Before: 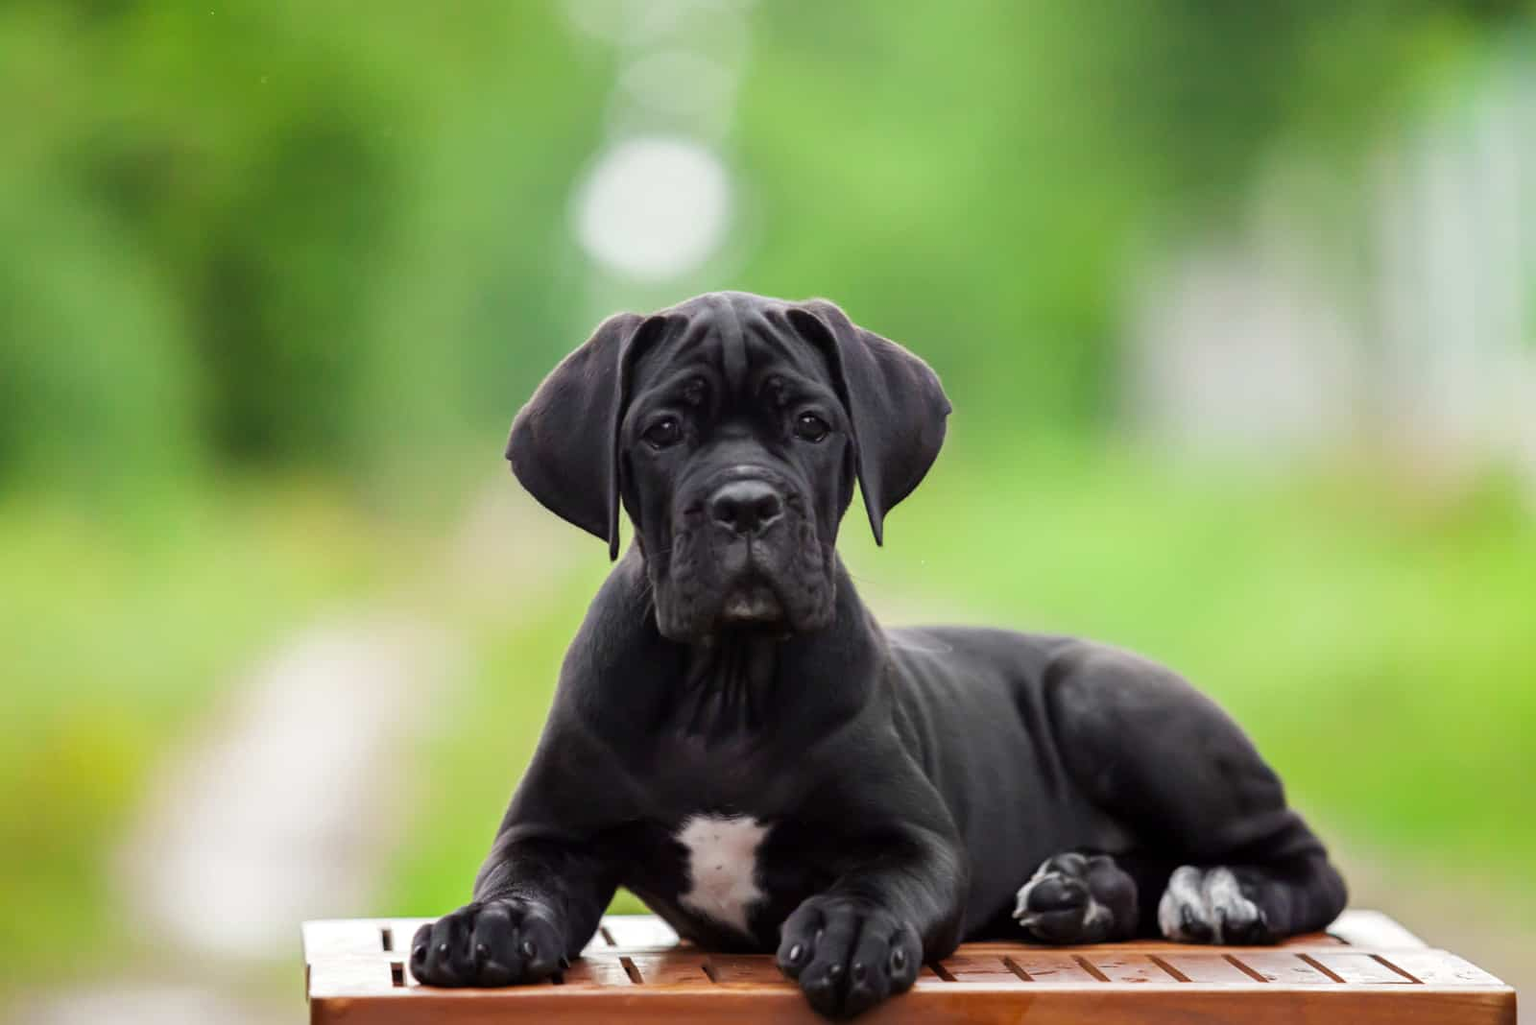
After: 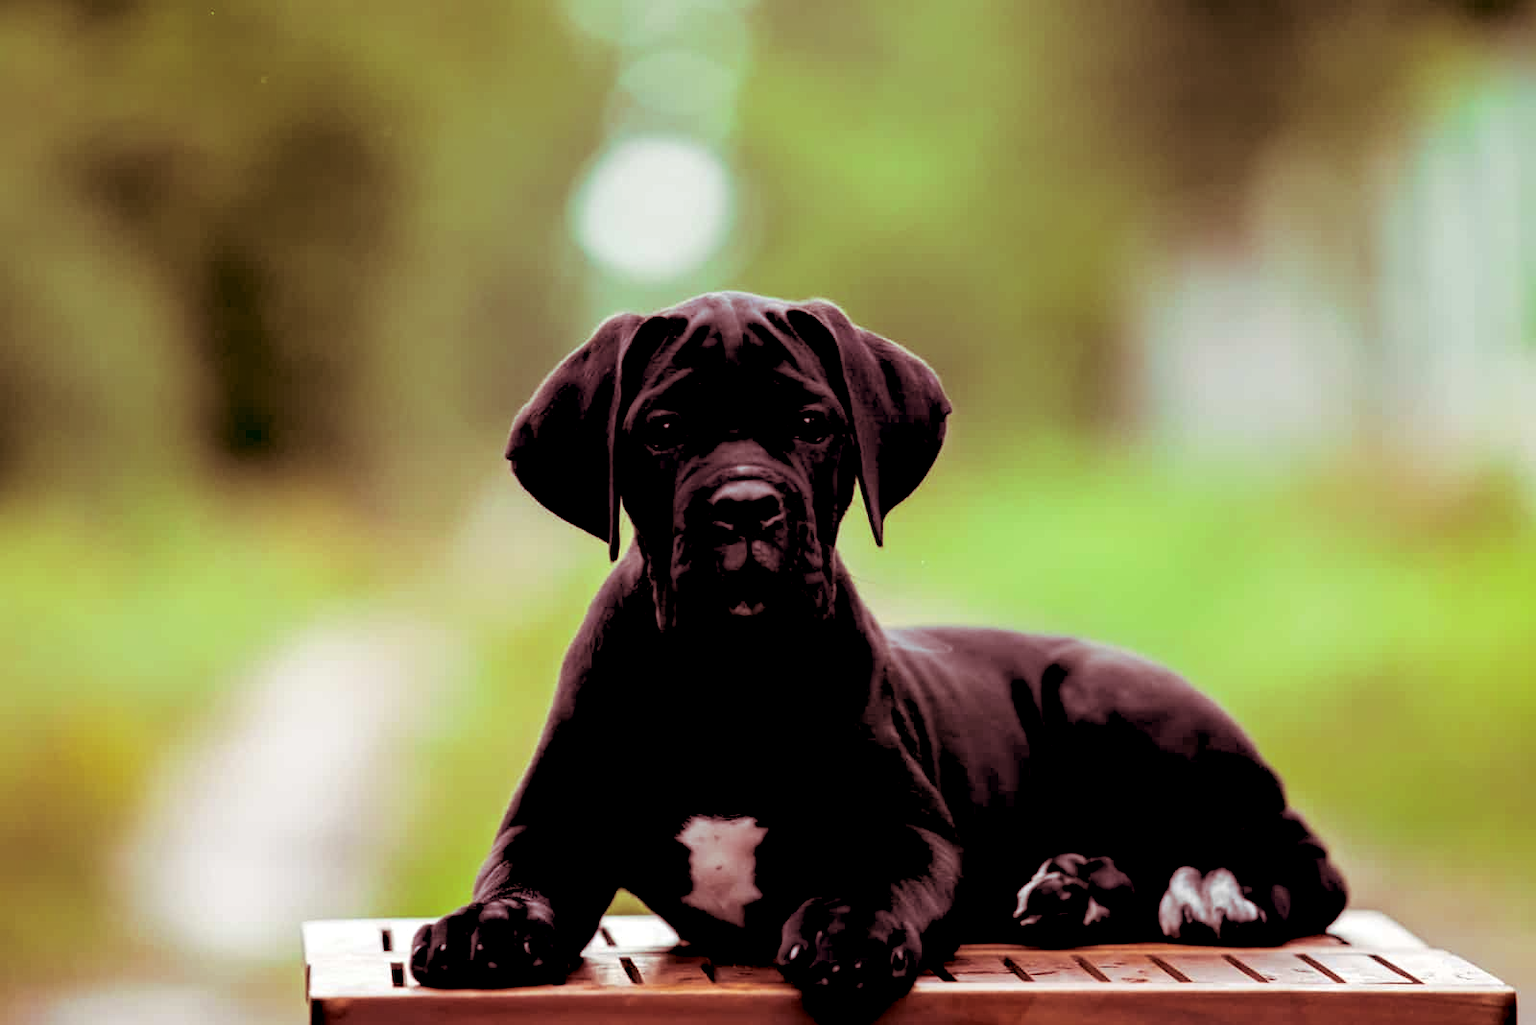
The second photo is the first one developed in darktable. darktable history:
exposure: black level correction 0.047, exposure 0.013 EV, compensate highlight preservation false
split-toning: highlights › hue 187.2°, highlights › saturation 0.83, balance -68.05, compress 56.43%
